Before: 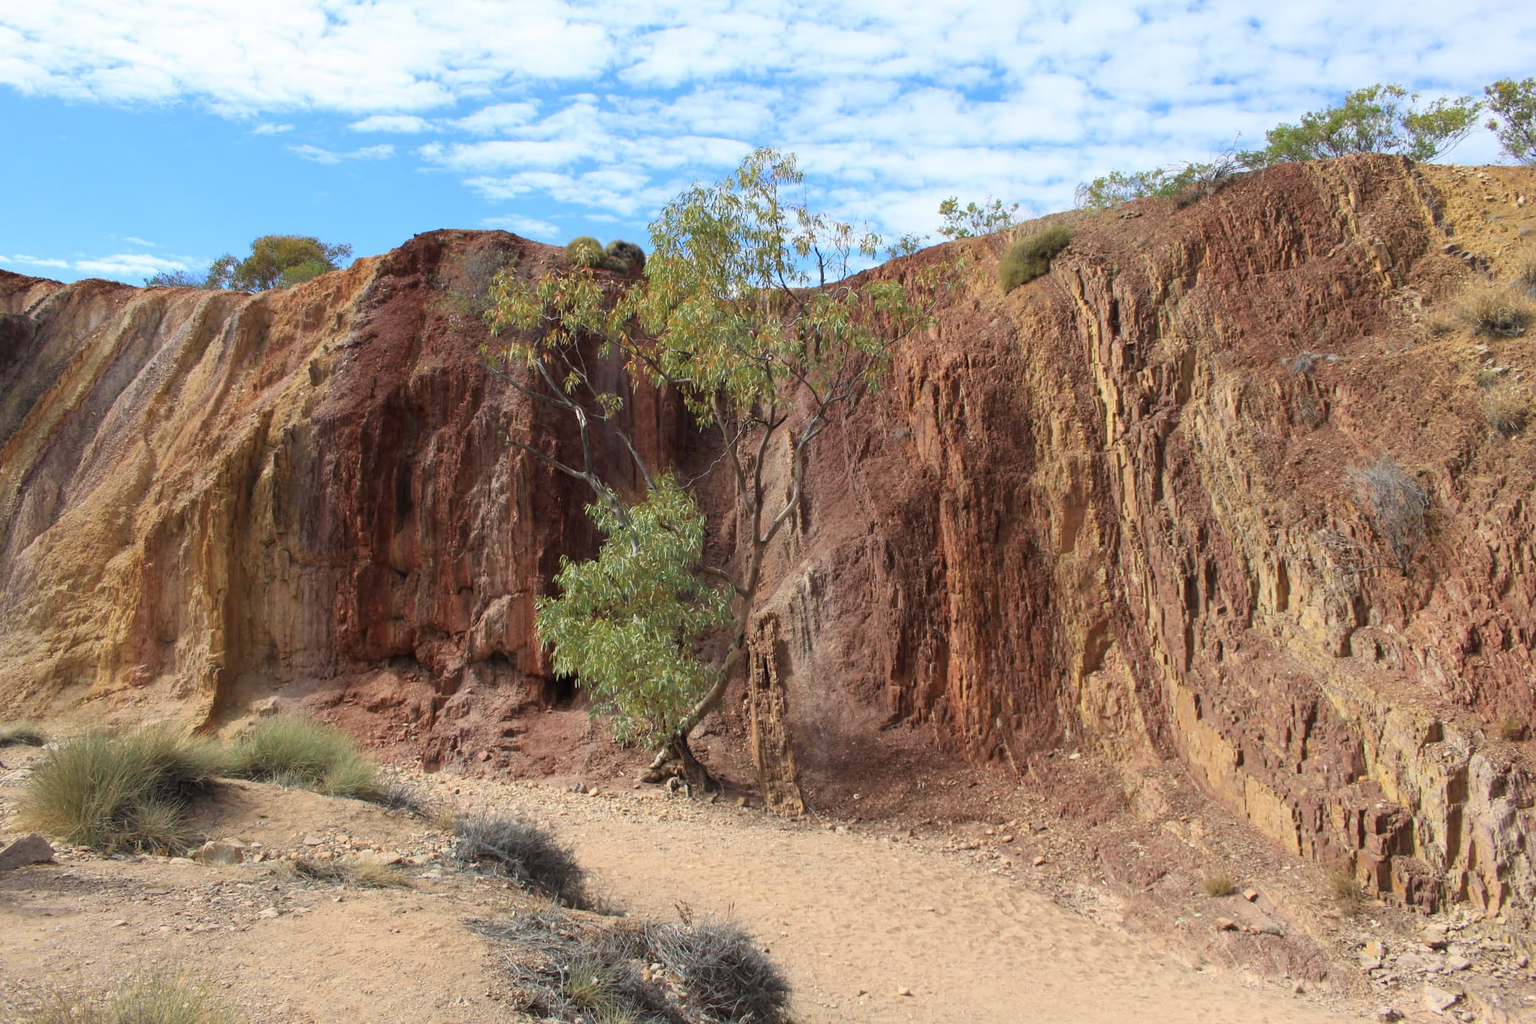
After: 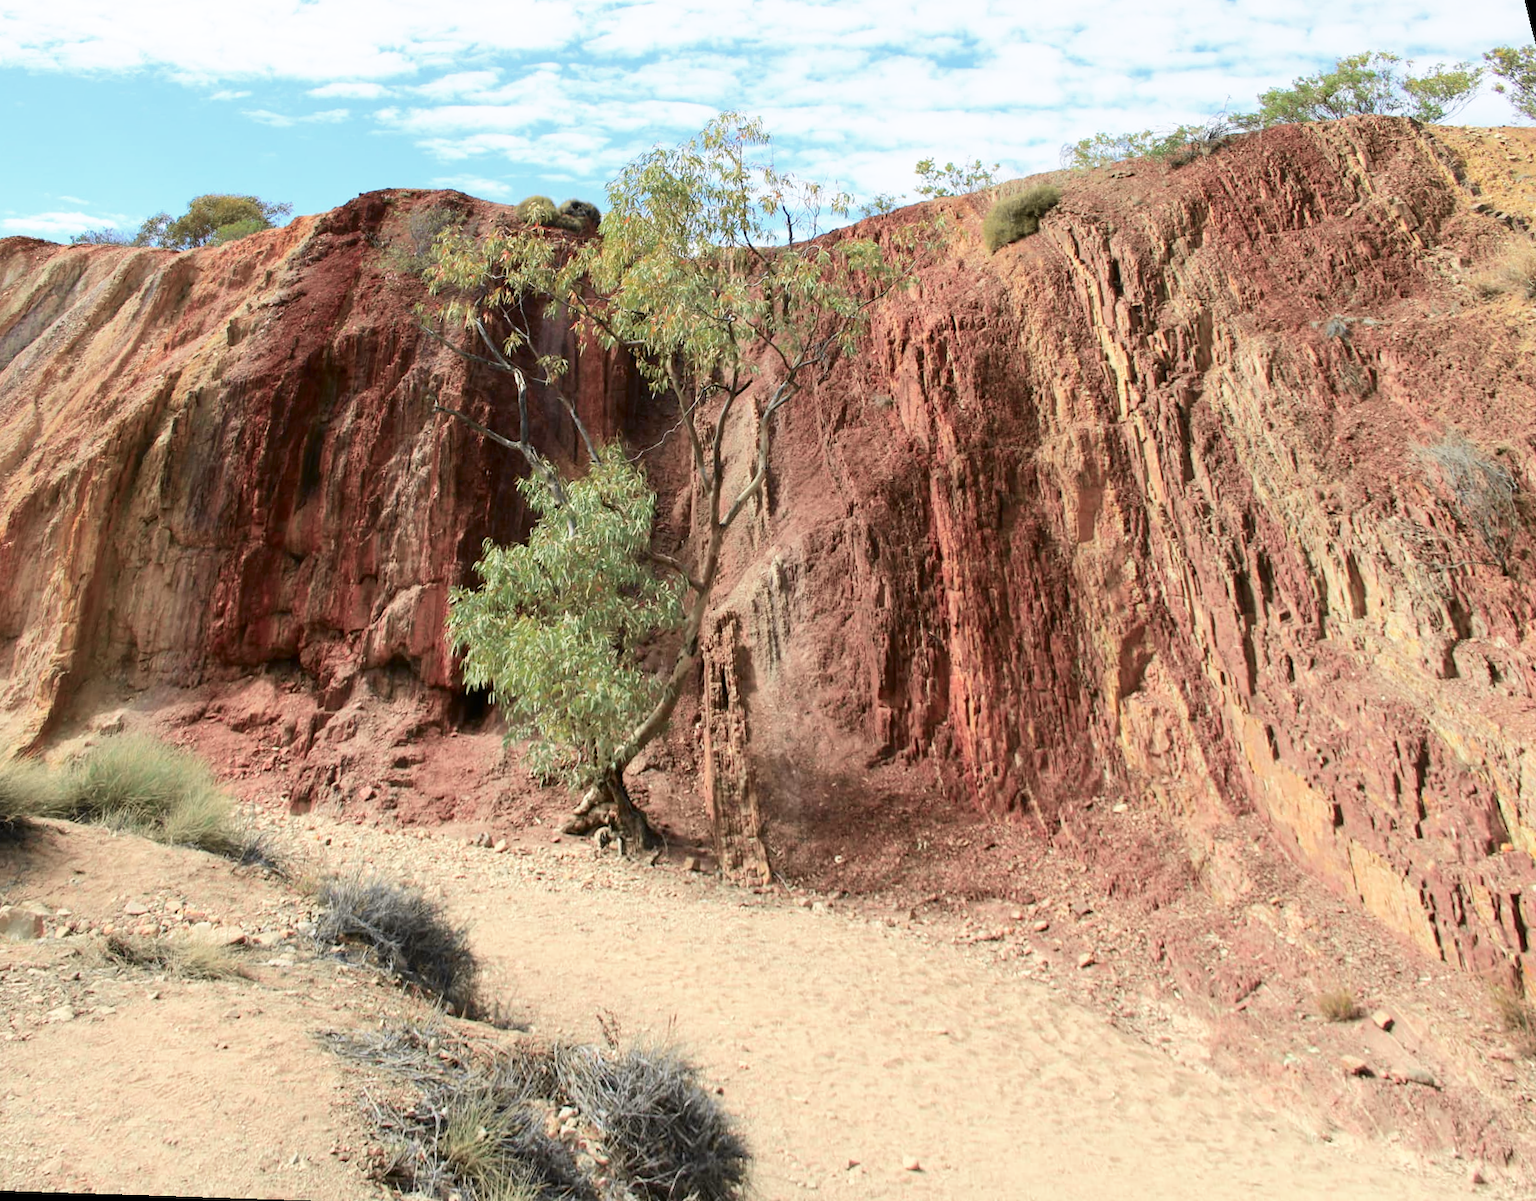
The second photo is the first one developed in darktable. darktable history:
tone curve: curves: ch0 [(0.003, 0) (0.066, 0.031) (0.163, 0.112) (0.264, 0.238) (0.395, 0.408) (0.517, 0.56) (0.684, 0.734) (0.791, 0.814) (1, 1)]; ch1 [(0, 0) (0.164, 0.115) (0.337, 0.332) (0.39, 0.398) (0.464, 0.461) (0.501, 0.5) (0.507, 0.5) (0.534, 0.532) (0.577, 0.59) (0.652, 0.681) (0.733, 0.749) (0.811, 0.796) (1, 1)]; ch2 [(0, 0) (0.337, 0.382) (0.464, 0.476) (0.501, 0.5) (0.527, 0.54) (0.551, 0.565) (0.6, 0.59) (0.687, 0.675) (1, 1)], color space Lab, independent channels, preserve colors none
base curve: curves: ch0 [(0, 0) (0.688, 0.865) (1, 1)], preserve colors none
rotate and perspective: rotation 0.72°, lens shift (vertical) -0.352, lens shift (horizontal) -0.051, crop left 0.152, crop right 0.859, crop top 0.019, crop bottom 0.964
